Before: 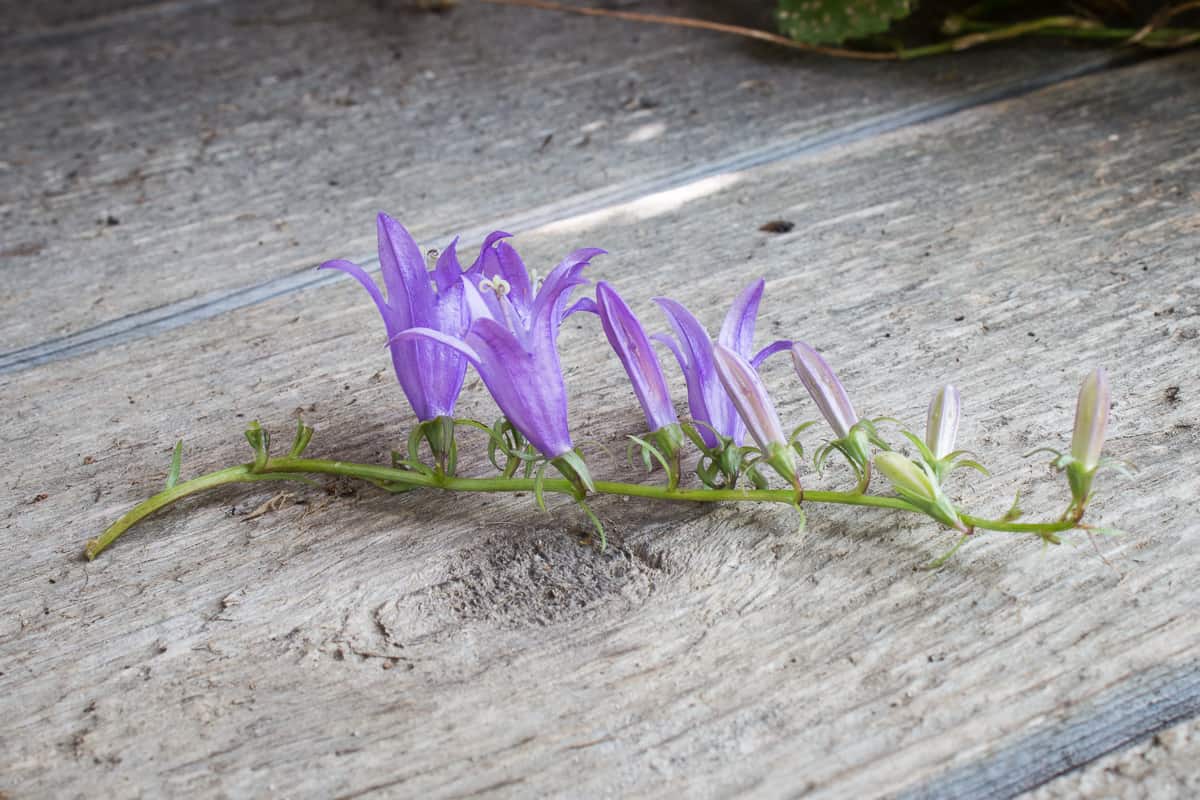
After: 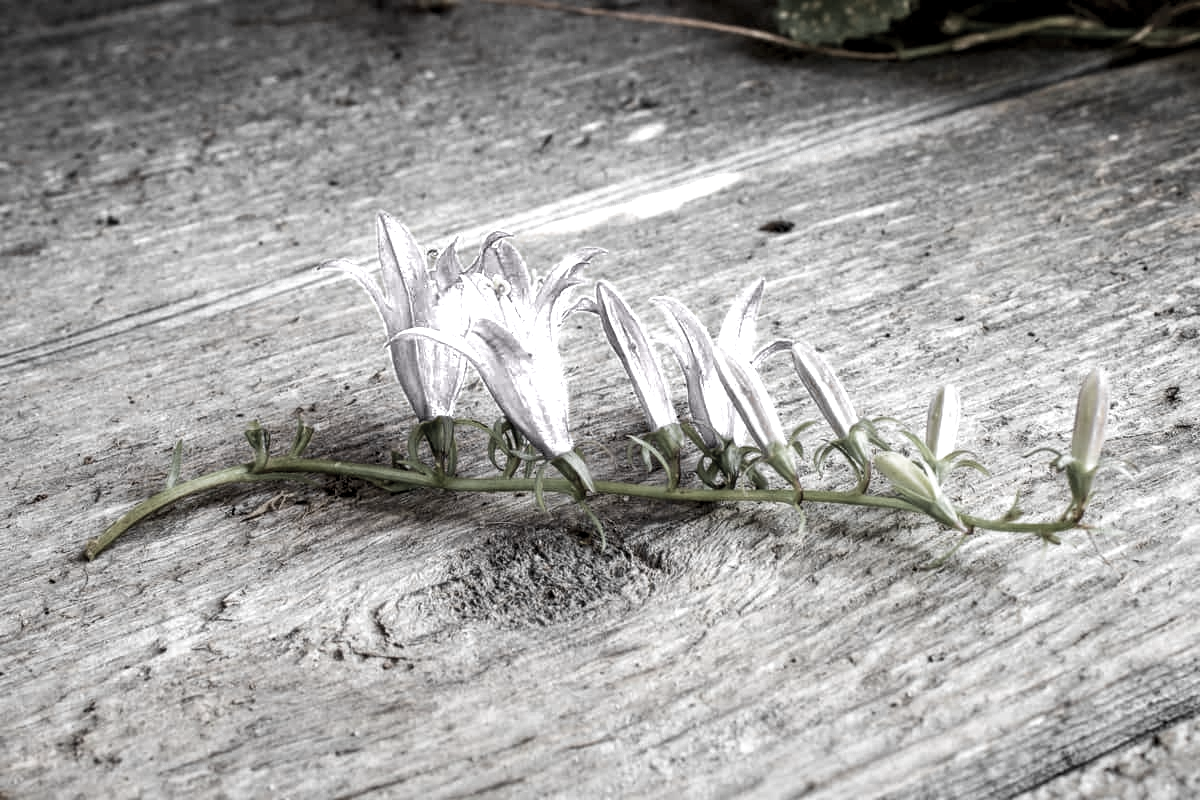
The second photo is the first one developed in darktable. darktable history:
color zones: curves: ch0 [(0, 0.613) (0.01, 0.613) (0.245, 0.448) (0.498, 0.529) (0.642, 0.665) (0.879, 0.777) (0.99, 0.613)]; ch1 [(0, 0.035) (0.121, 0.189) (0.259, 0.197) (0.415, 0.061) (0.589, 0.022) (0.732, 0.022) (0.857, 0.026) (0.991, 0.053)]
shadows and highlights: shadows 62.03, white point adjustment 0.403, highlights -34.01, compress 83.78%
local contrast: highlights 64%, shadows 53%, detail 168%, midtone range 0.517
velvia: strength 28.65%
